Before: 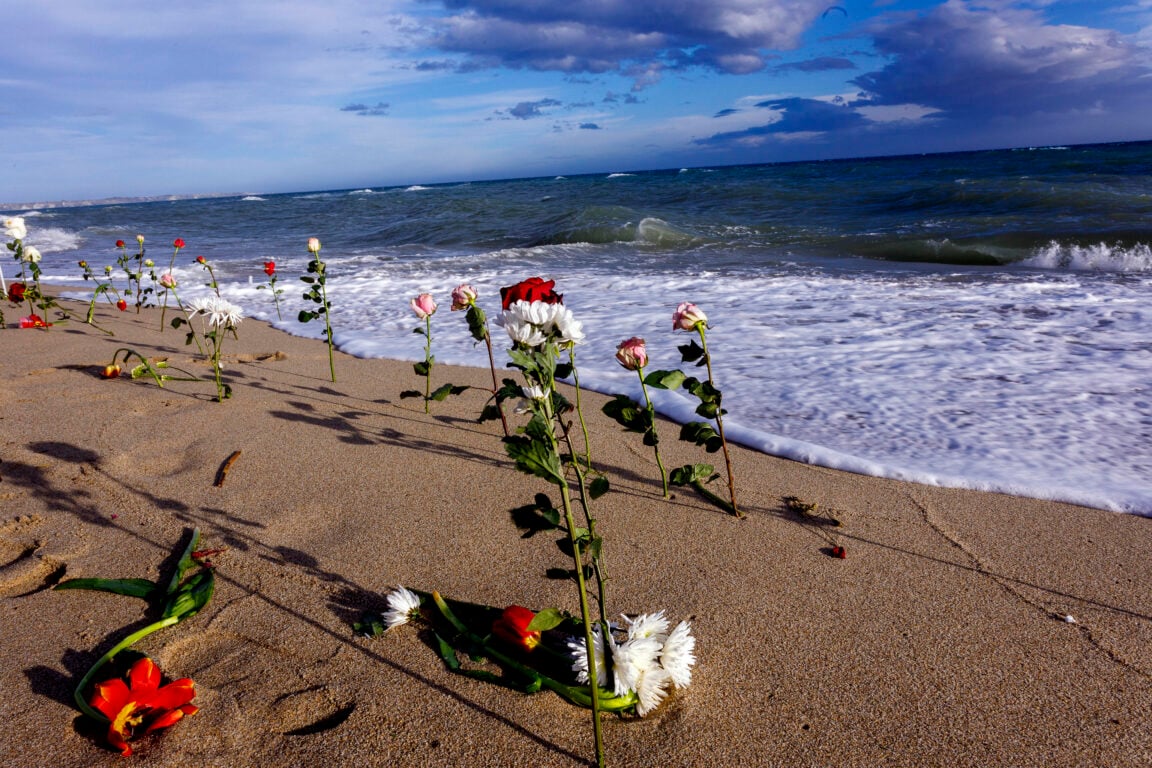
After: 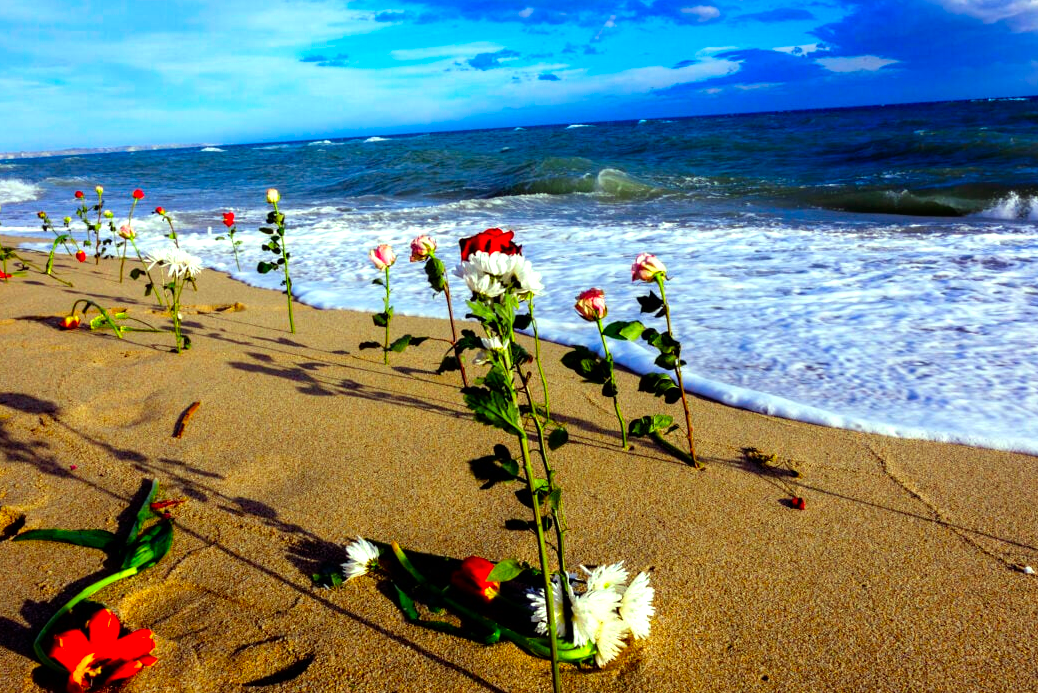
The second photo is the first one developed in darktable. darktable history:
color correction: highlights a* -10.96, highlights b* 9.91, saturation 1.72
crop: left 3.625%, top 6.413%, right 6.189%, bottom 3.261%
tone equalizer: -8 EV -0.732 EV, -7 EV -0.727 EV, -6 EV -0.622 EV, -5 EV -0.371 EV, -3 EV 0.376 EV, -2 EV 0.6 EV, -1 EV 0.686 EV, +0 EV 0.736 EV
